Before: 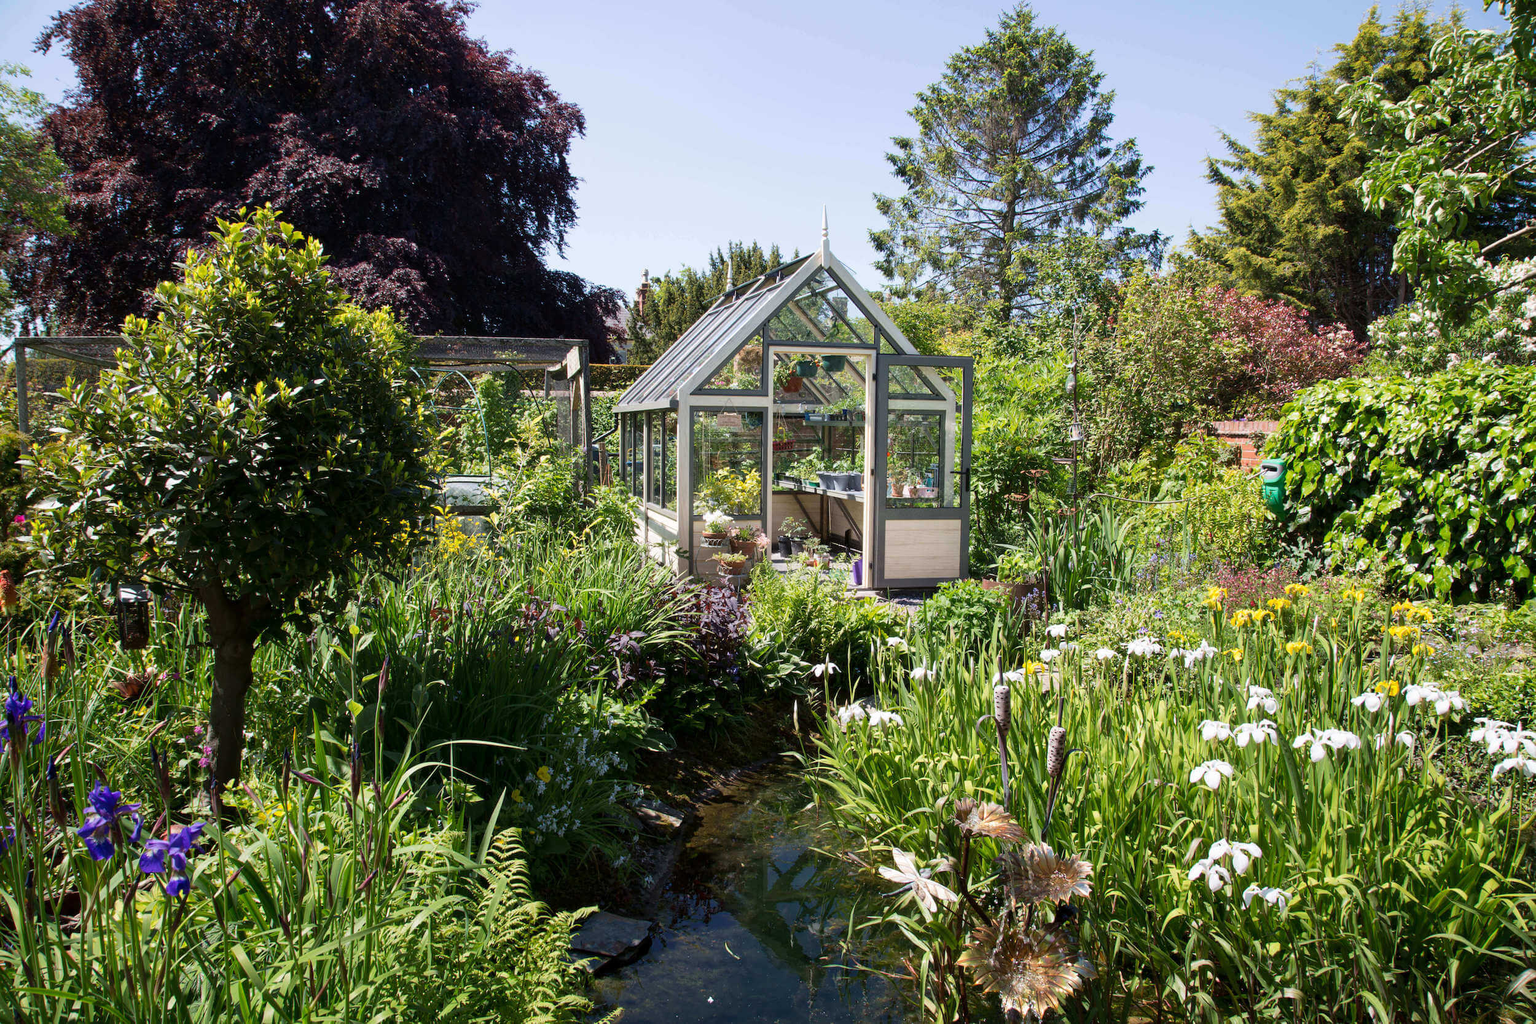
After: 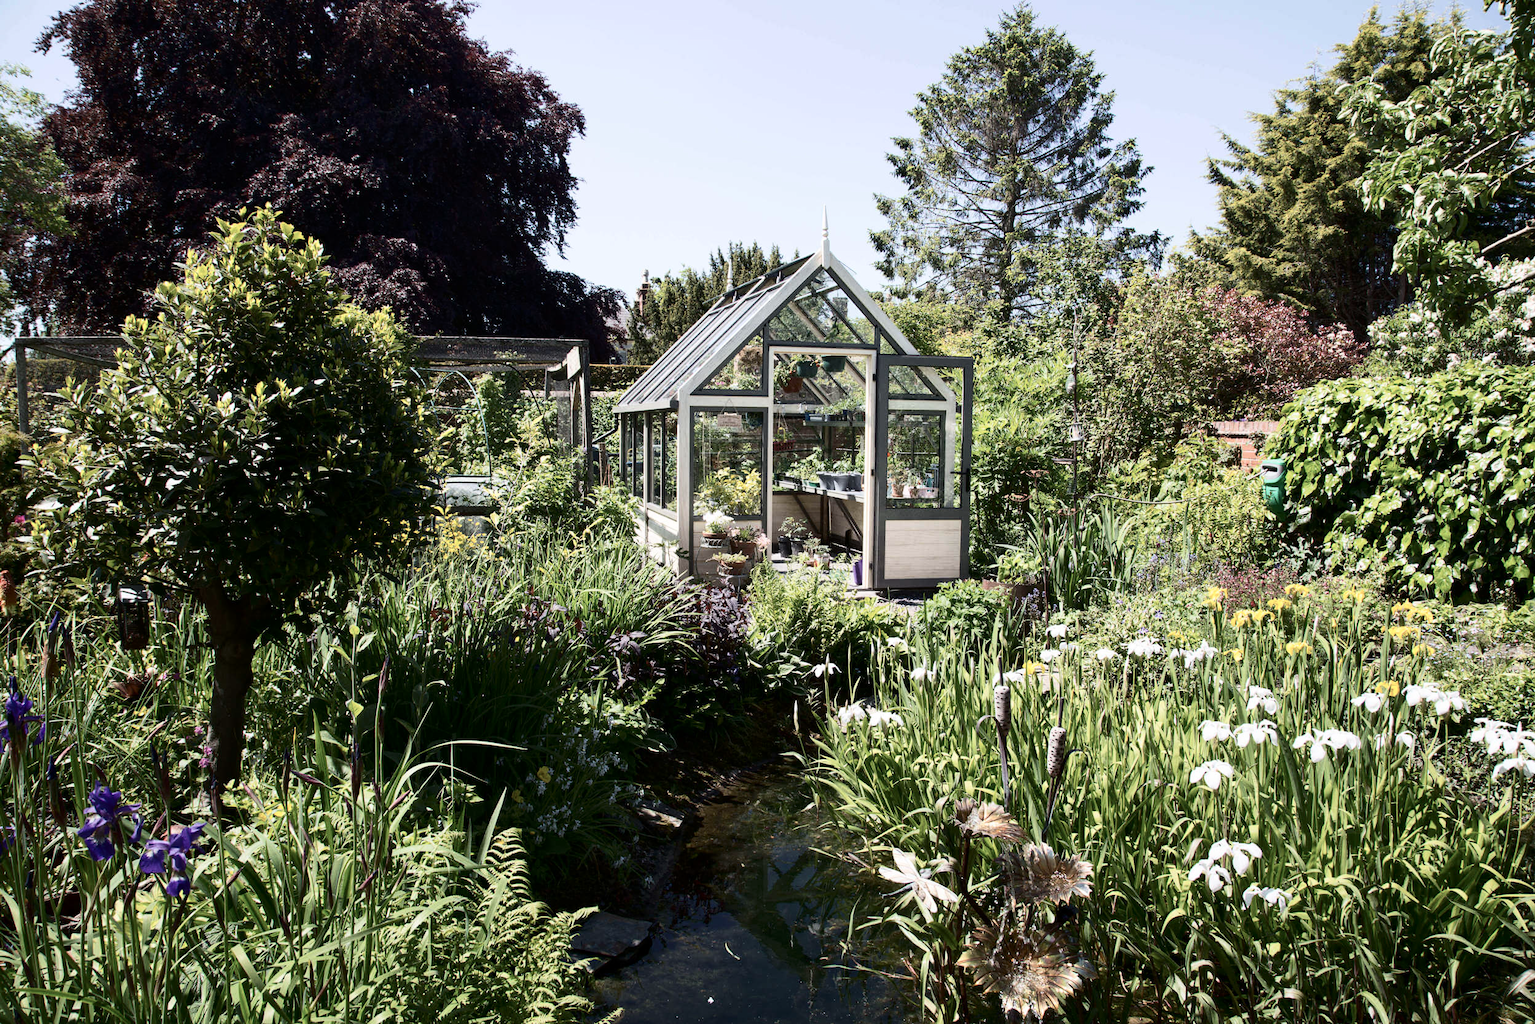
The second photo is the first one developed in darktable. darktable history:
contrast brightness saturation: contrast 0.255, saturation -0.325
